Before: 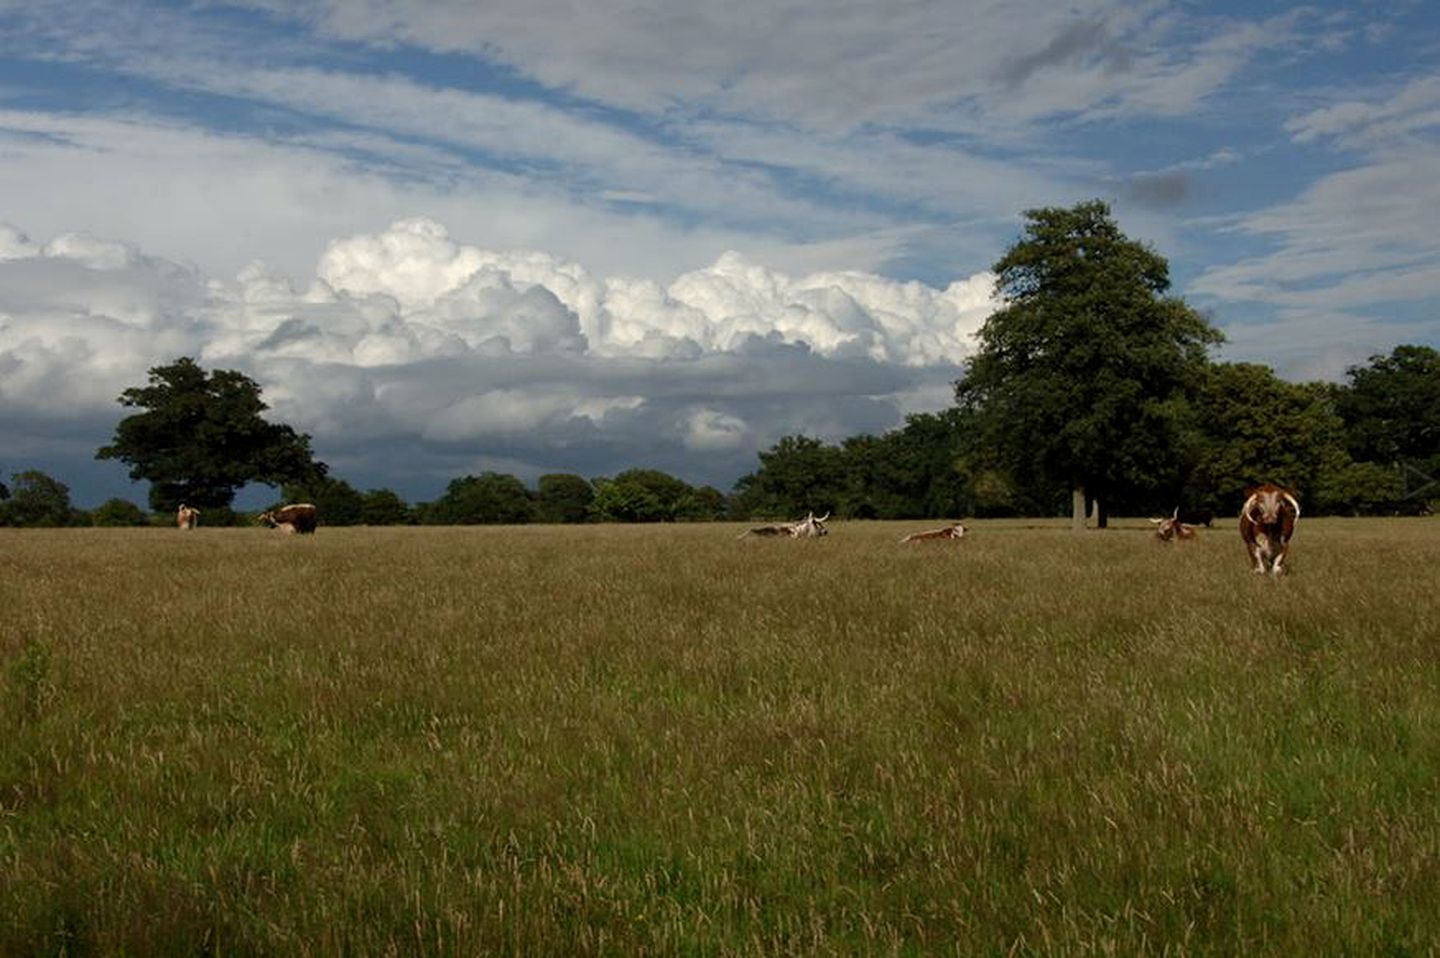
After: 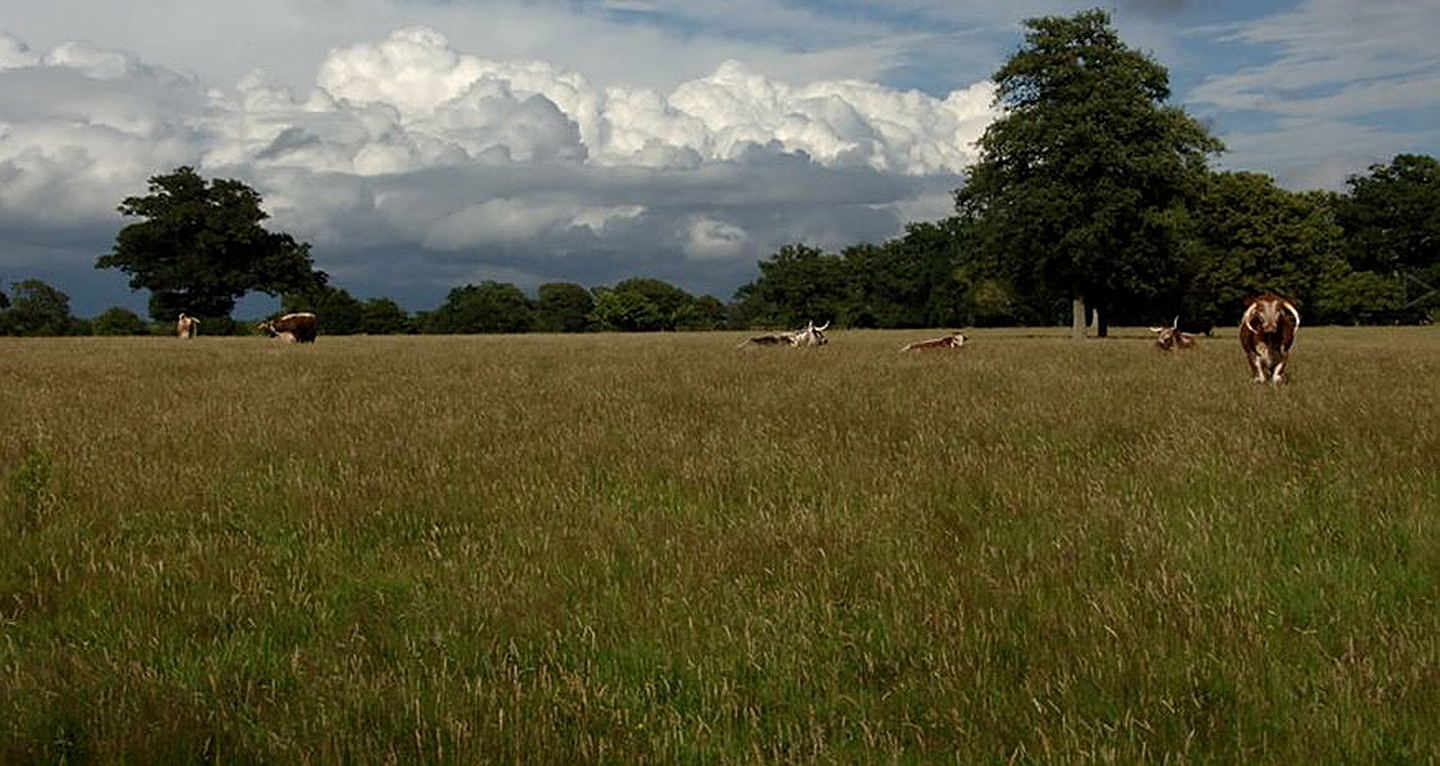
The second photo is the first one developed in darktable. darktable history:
exposure: compensate exposure bias true, compensate highlight preservation false
crop and rotate: top 20.009%
sharpen: on, module defaults
